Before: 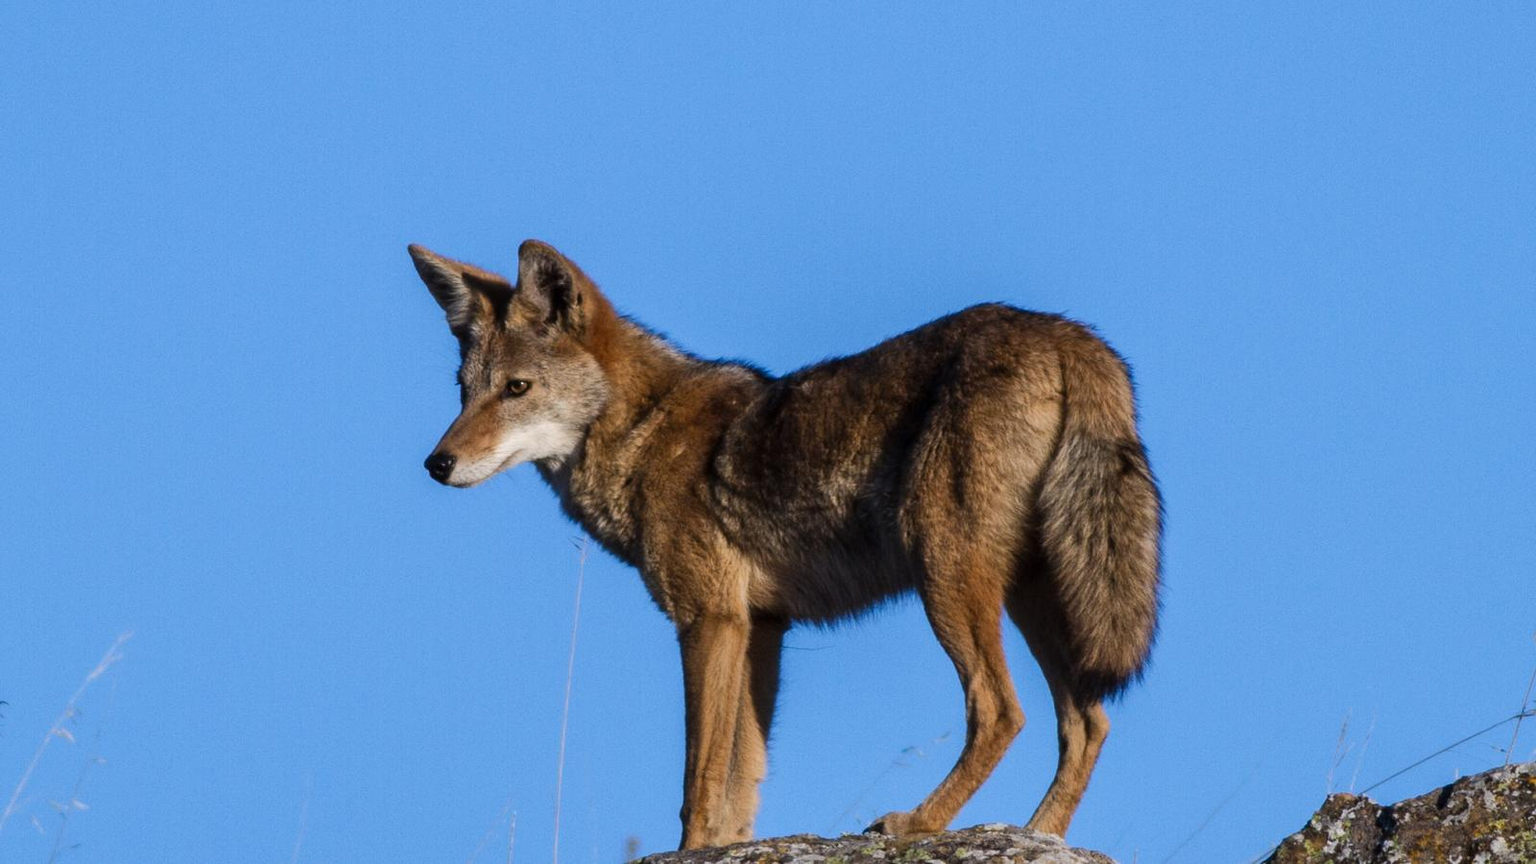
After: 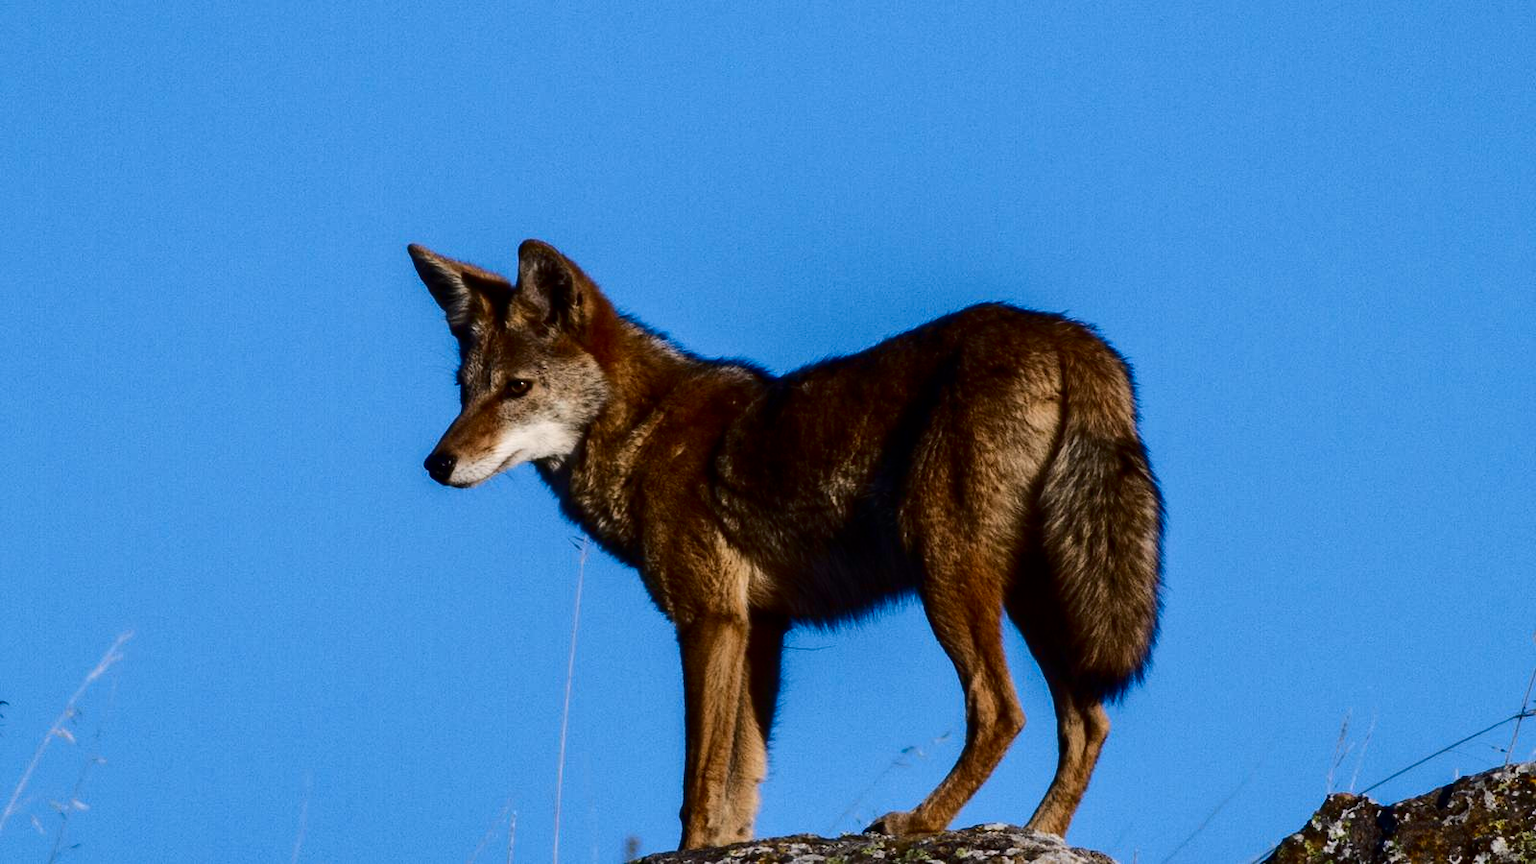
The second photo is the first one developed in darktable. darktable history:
contrast brightness saturation: contrast 0.239, brightness -0.226, saturation 0.135
